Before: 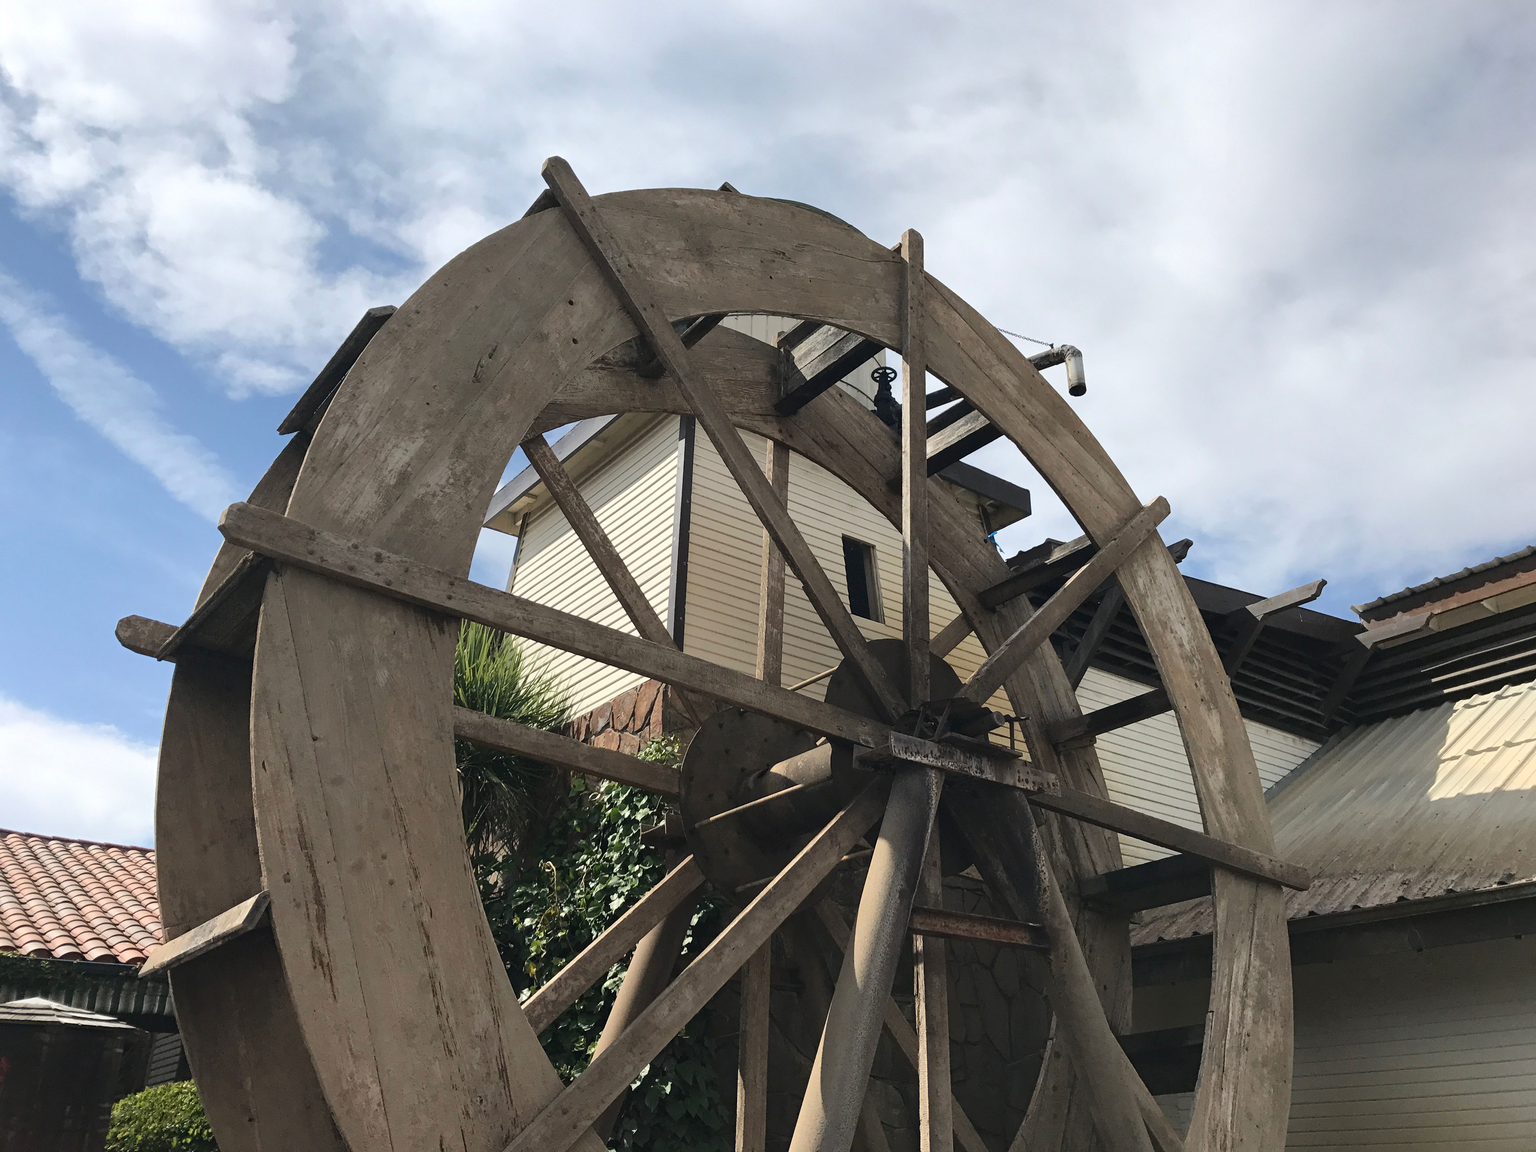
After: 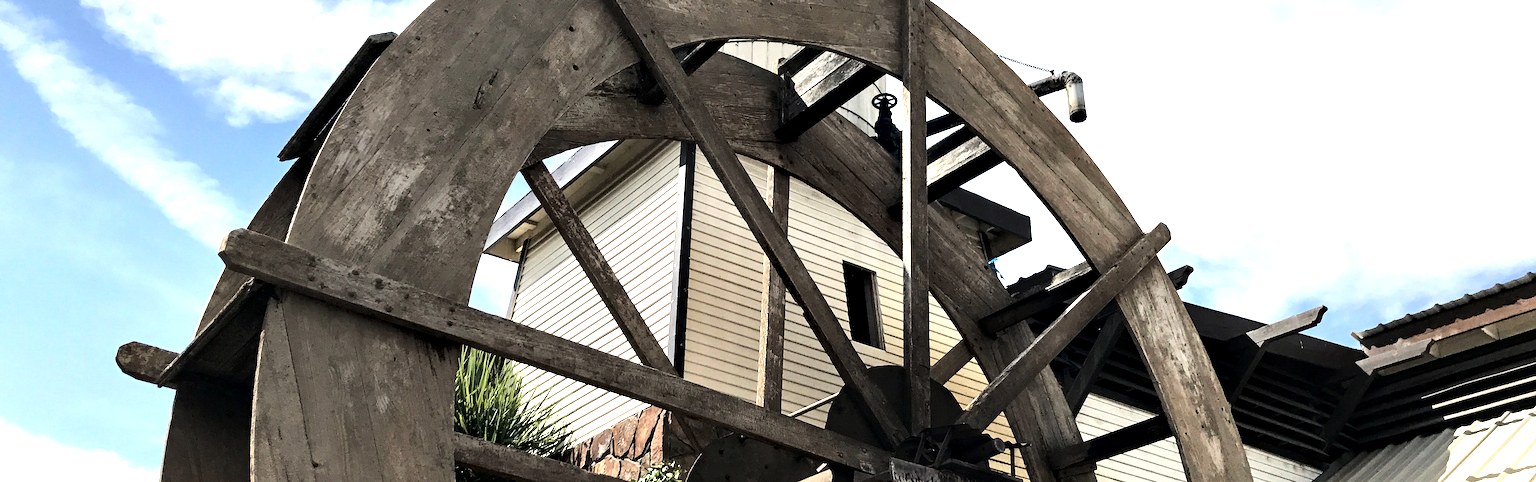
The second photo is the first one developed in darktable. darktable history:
tone equalizer: -8 EV -1.08 EV, -7 EV -1.01 EV, -6 EV -0.867 EV, -5 EV -0.578 EV, -3 EV 0.578 EV, -2 EV 0.867 EV, -1 EV 1.01 EV, +0 EV 1.08 EV, edges refinement/feathering 500, mask exposure compensation -1.57 EV, preserve details no
crop and rotate: top 23.84%, bottom 34.294%
contrast equalizer: octaves 7, y [[0.6 ×6], [0.55 ×6], [0 ×6], [0 ×6], [0 ×6]], mix 0.53
